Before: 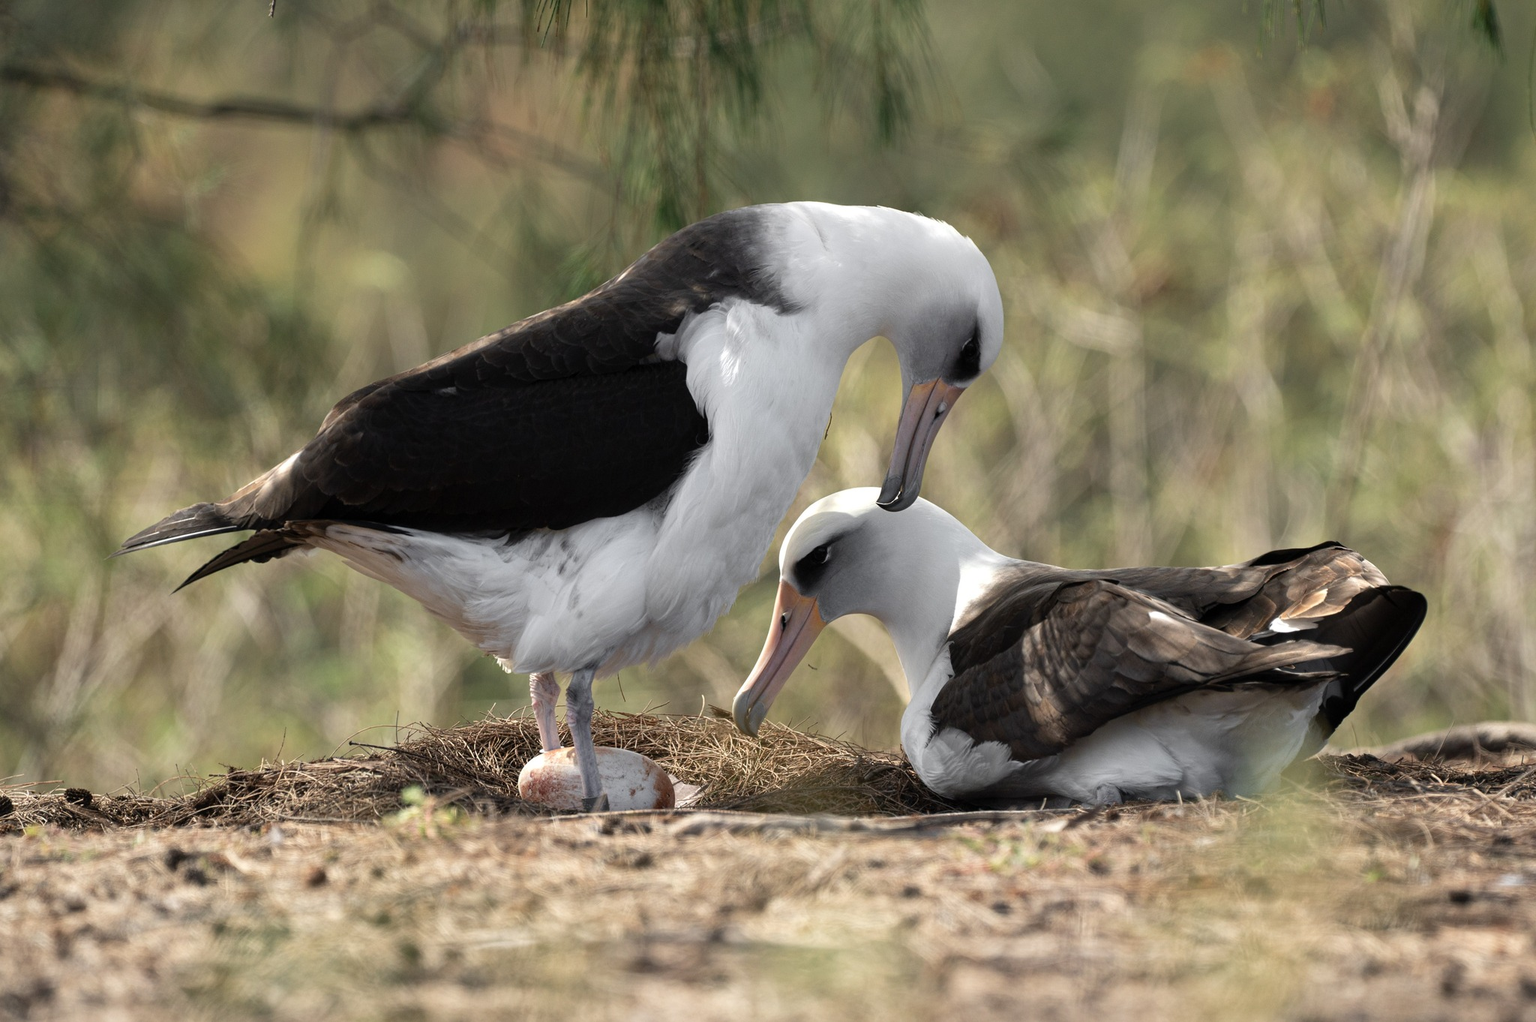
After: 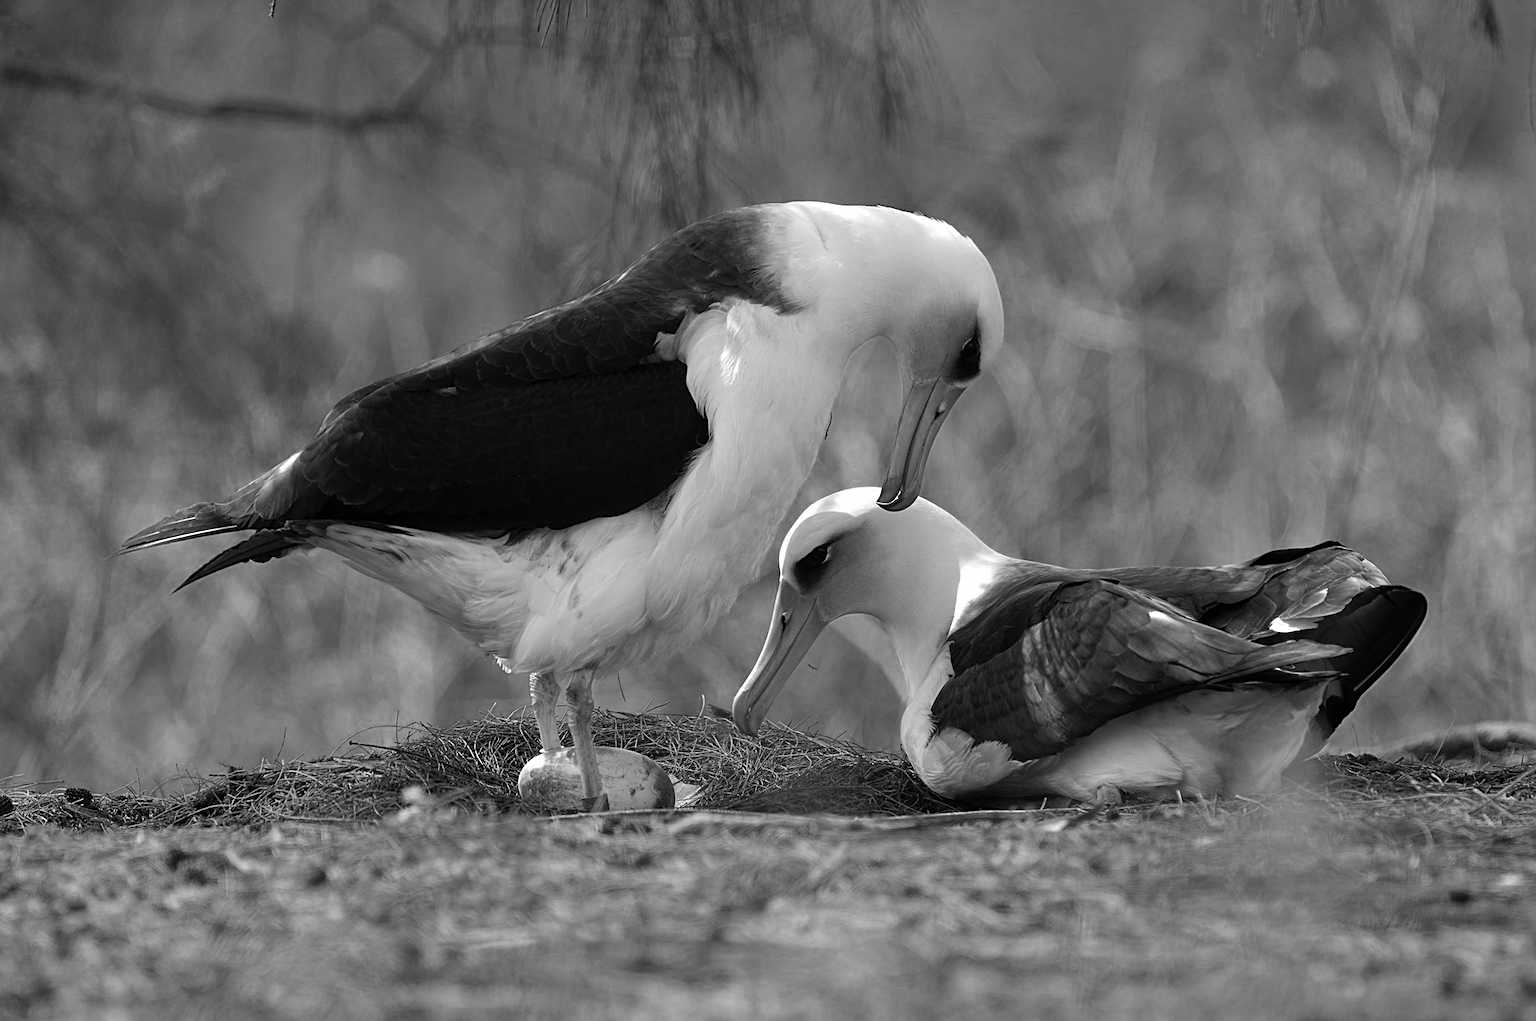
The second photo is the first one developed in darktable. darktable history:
sharpen: on, module defaults
color zones: curves: ch0 [(0.002, 0.429) (0.121, 0.212) (0.198, 0.113) (0.276, 0.344) (0.331, 0.541) (0.41, 0.56) (0.482, 0.289) (0.619, 0.227) (0.721, 0.18) (0.821, 0.435) (0.928, 0.555) (1, 0.587)]; ch1 [(0, 0) (0.143, 0) (0.286, 0) (0.429, 0) (0.571, 0) (0.714, 0) (0.857, 0)]
